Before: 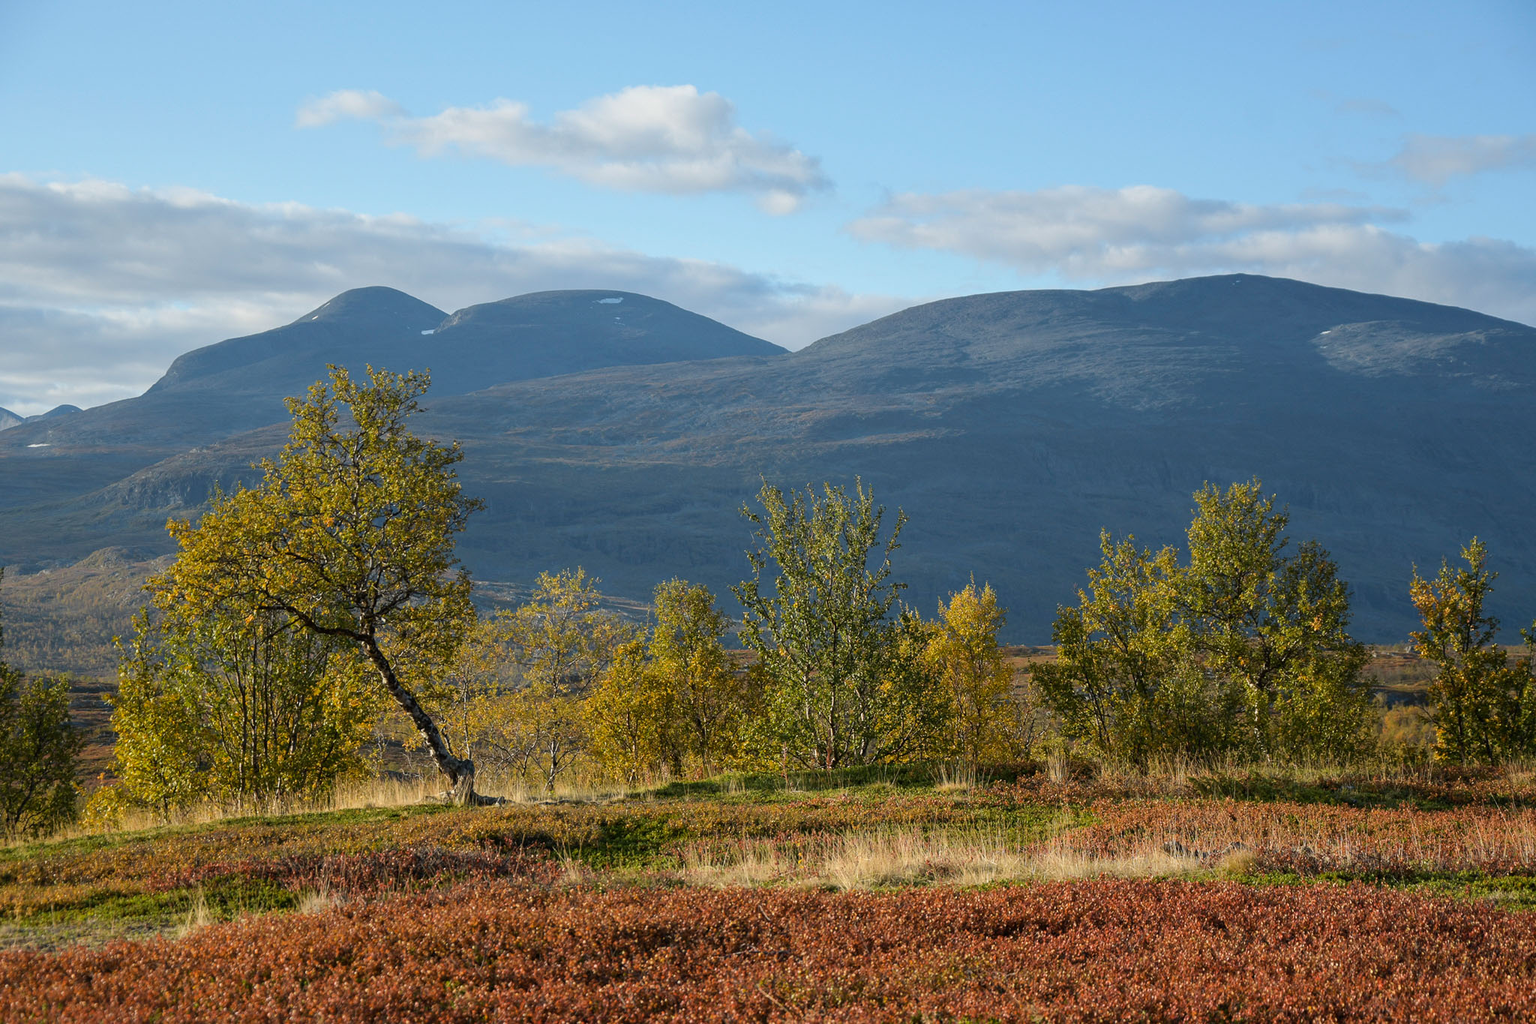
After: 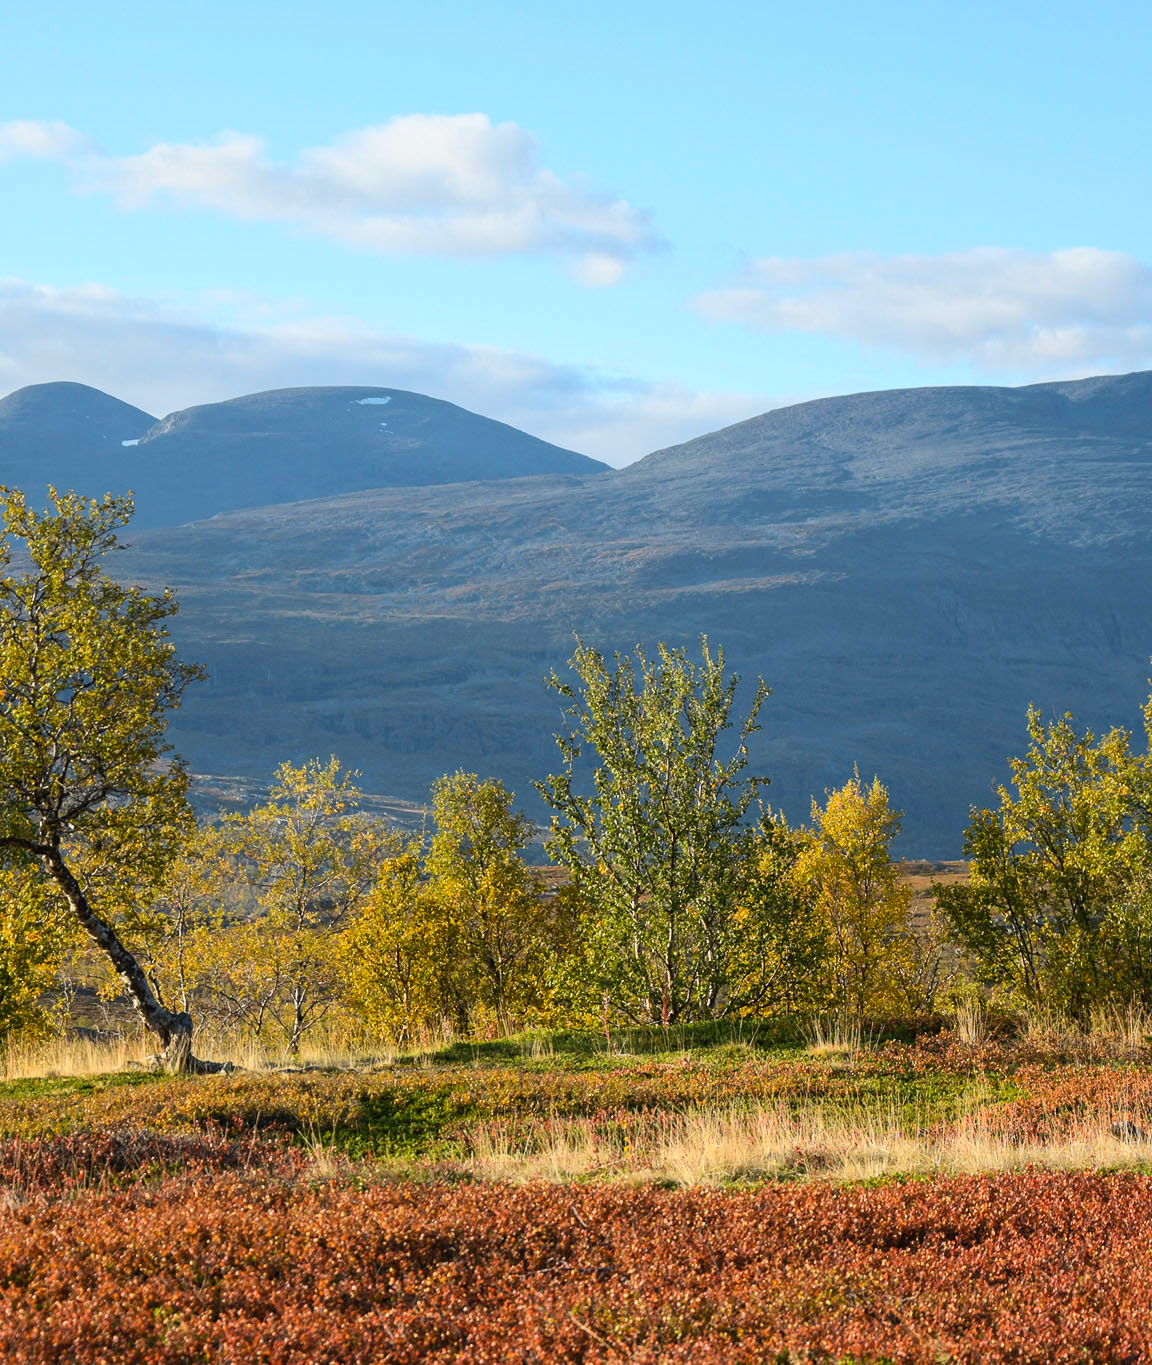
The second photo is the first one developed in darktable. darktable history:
crop: left 21.496%, right 22.254%
contrast brightness saturation: contrast 0.2, brightness 0.16, saturation 0.22
